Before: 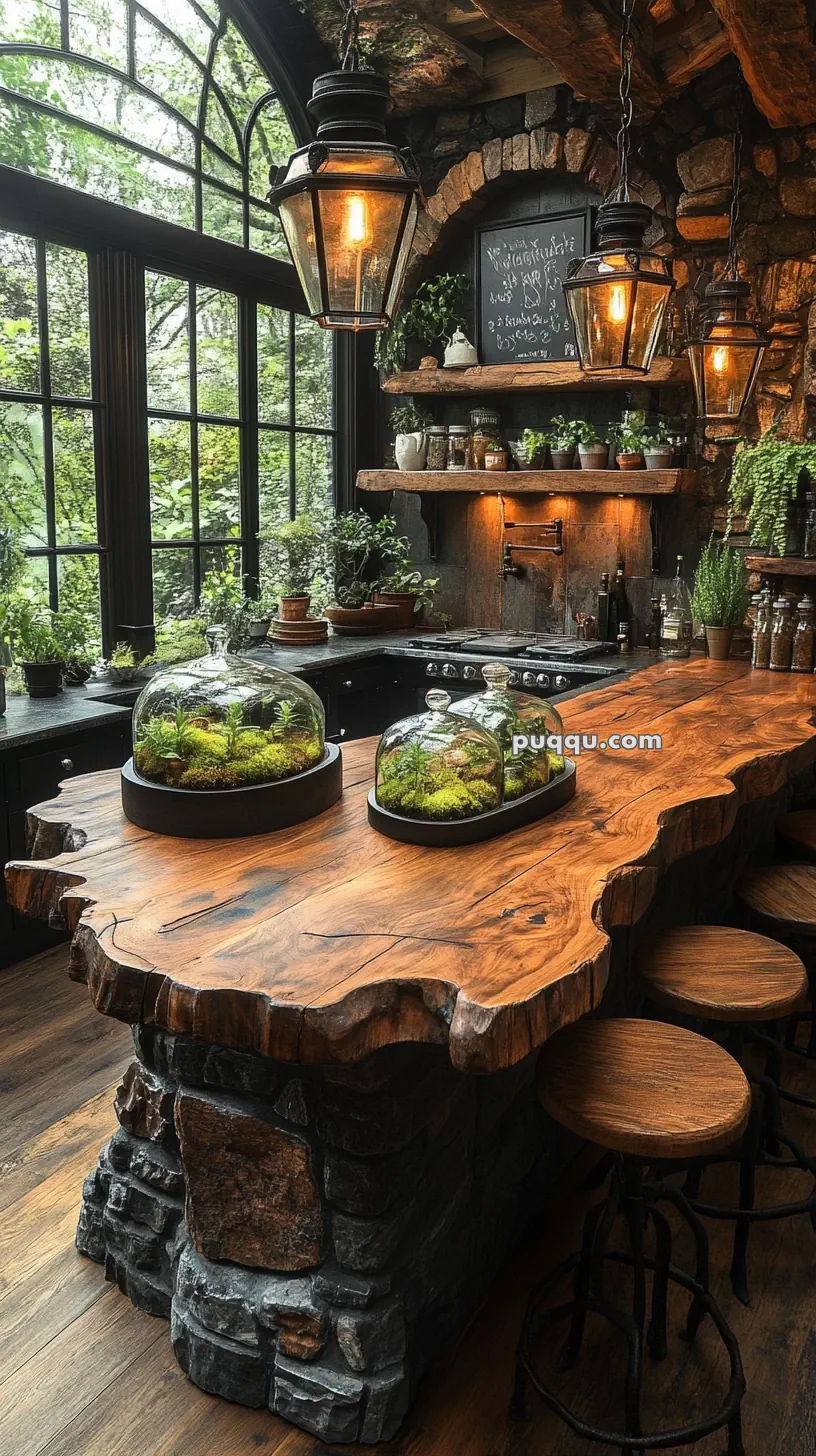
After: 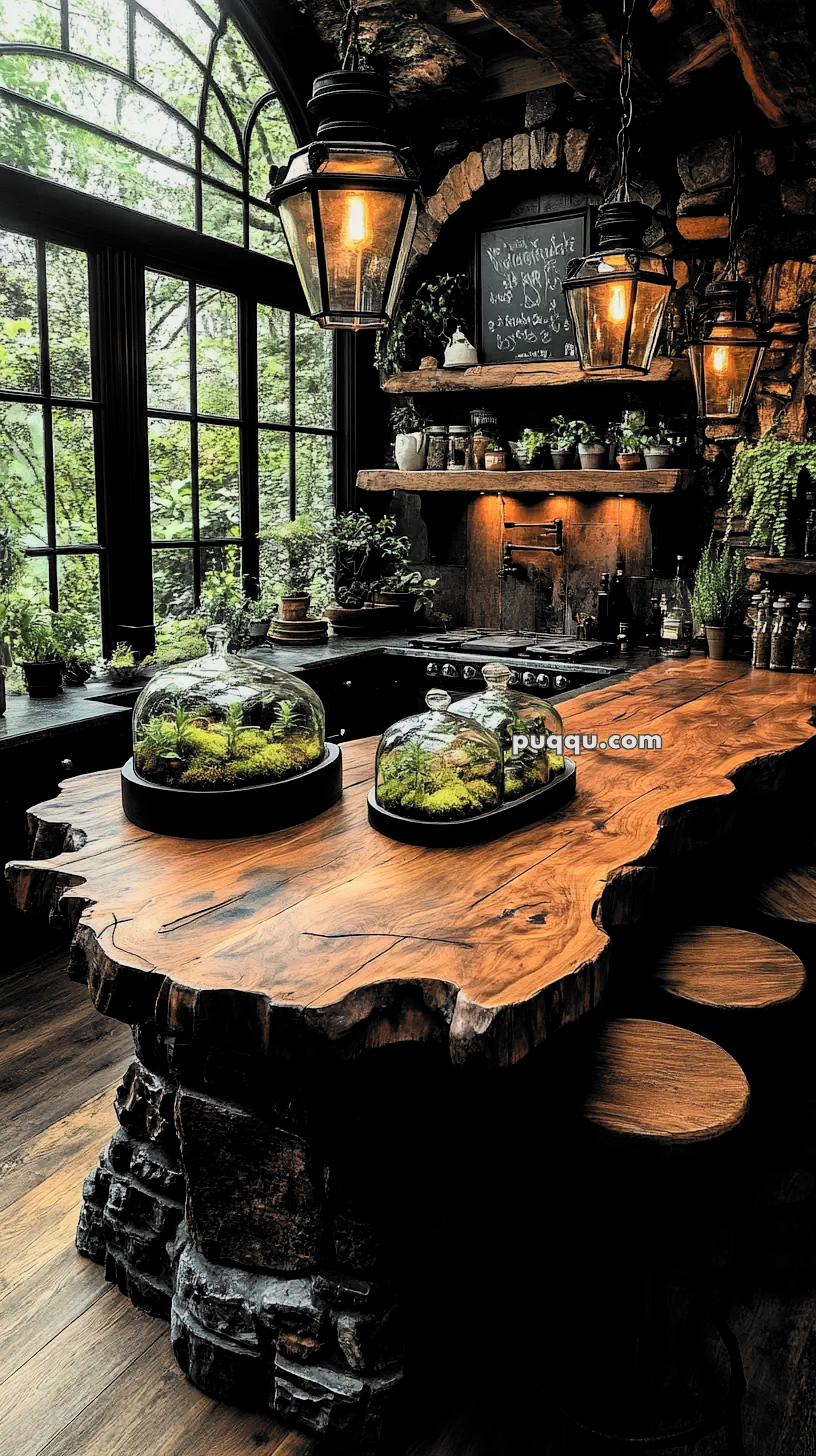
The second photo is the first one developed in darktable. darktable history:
local contrast: mode bilateral grid, contrast 19, coarseness 51, detail 120%, midtone range 0.2
filmic rgb: black relative exposure -5.14 EV, white relative exposure 3.49 EV, hardness 3.16, contrast 1.405, highlights saturation mix -29.1%, color science v6 (2022)
